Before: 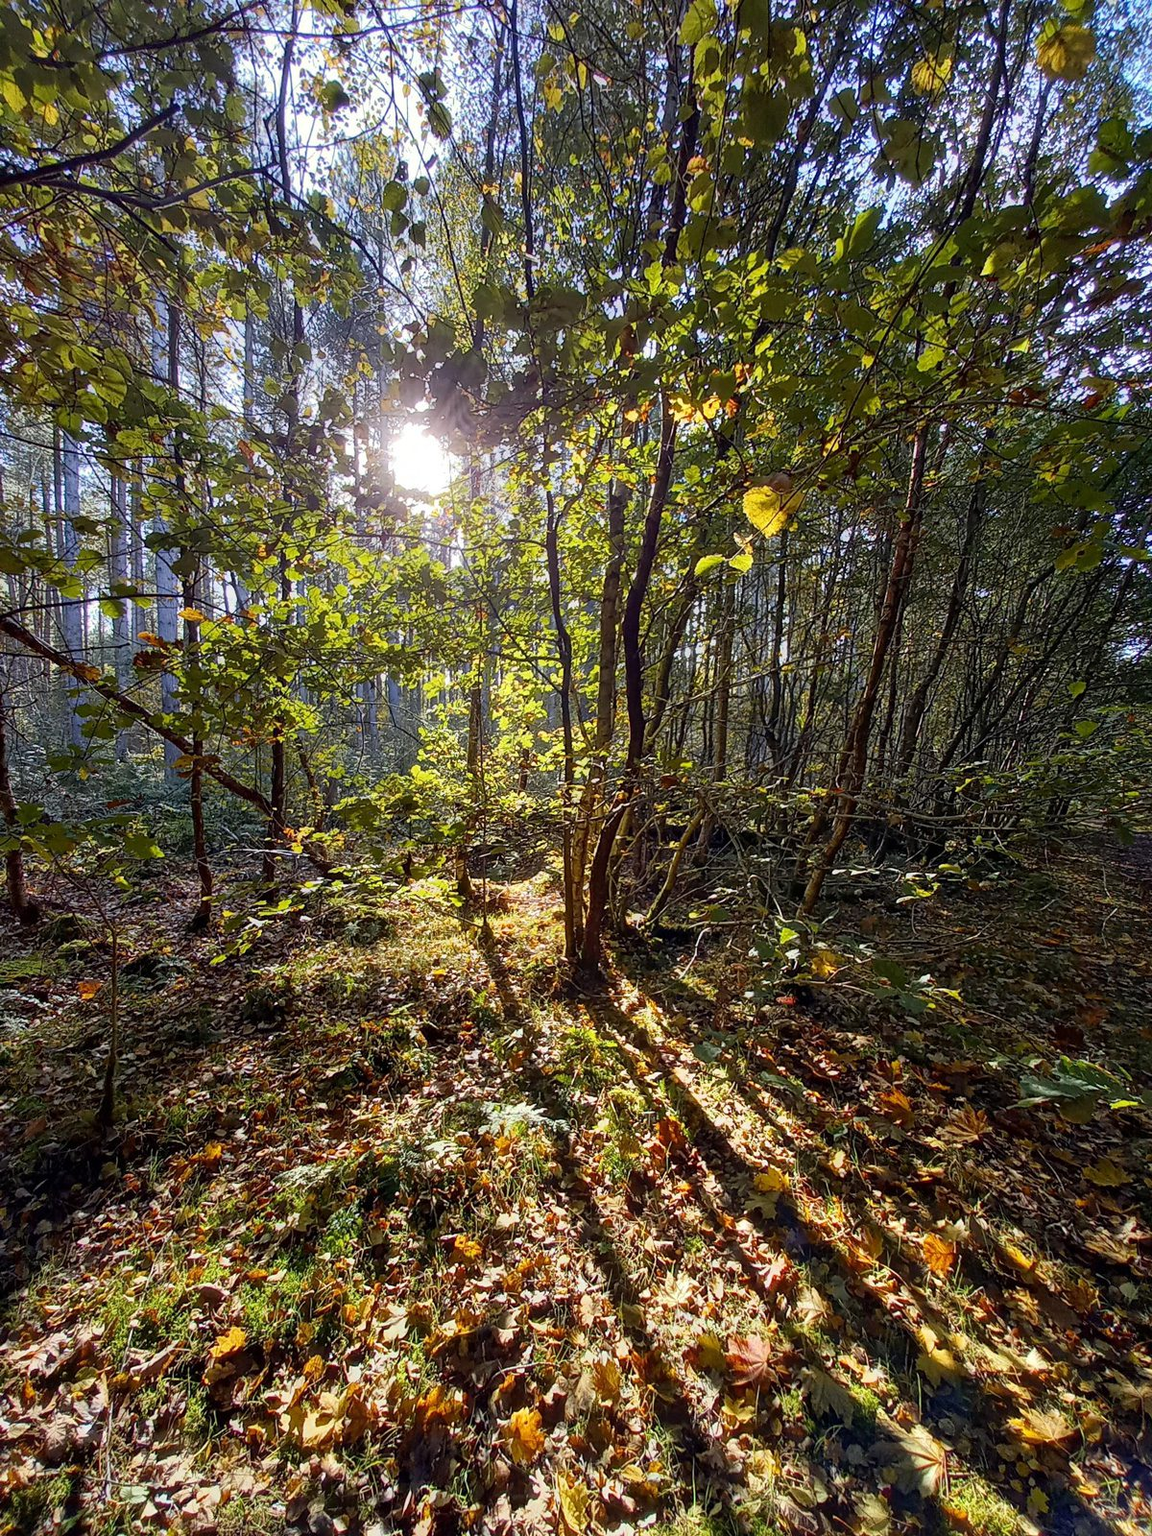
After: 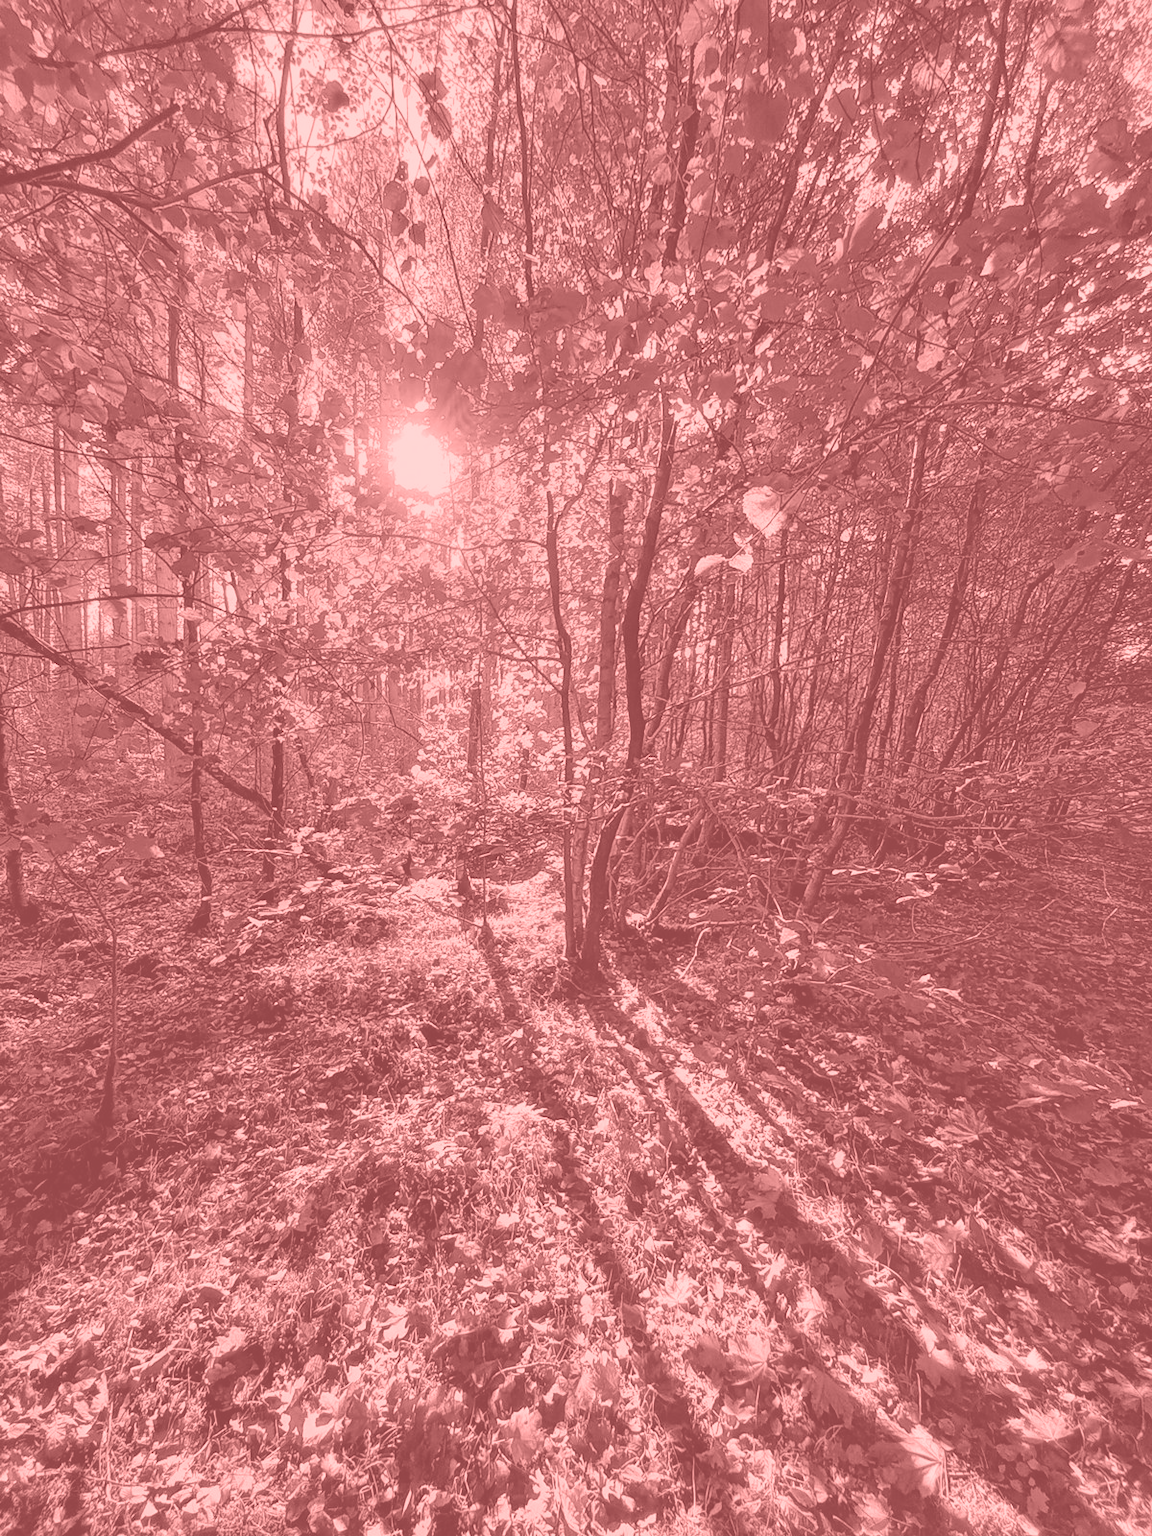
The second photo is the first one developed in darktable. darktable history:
colorize: saturation 51%, source mix 50.67%, lightness 50.67%
contrast equalizer: octaves 7, y [[0.6 ×6], [0.55 ×6], [0 ×6], [0 ×6], [0 ×6]], mix 0.3
